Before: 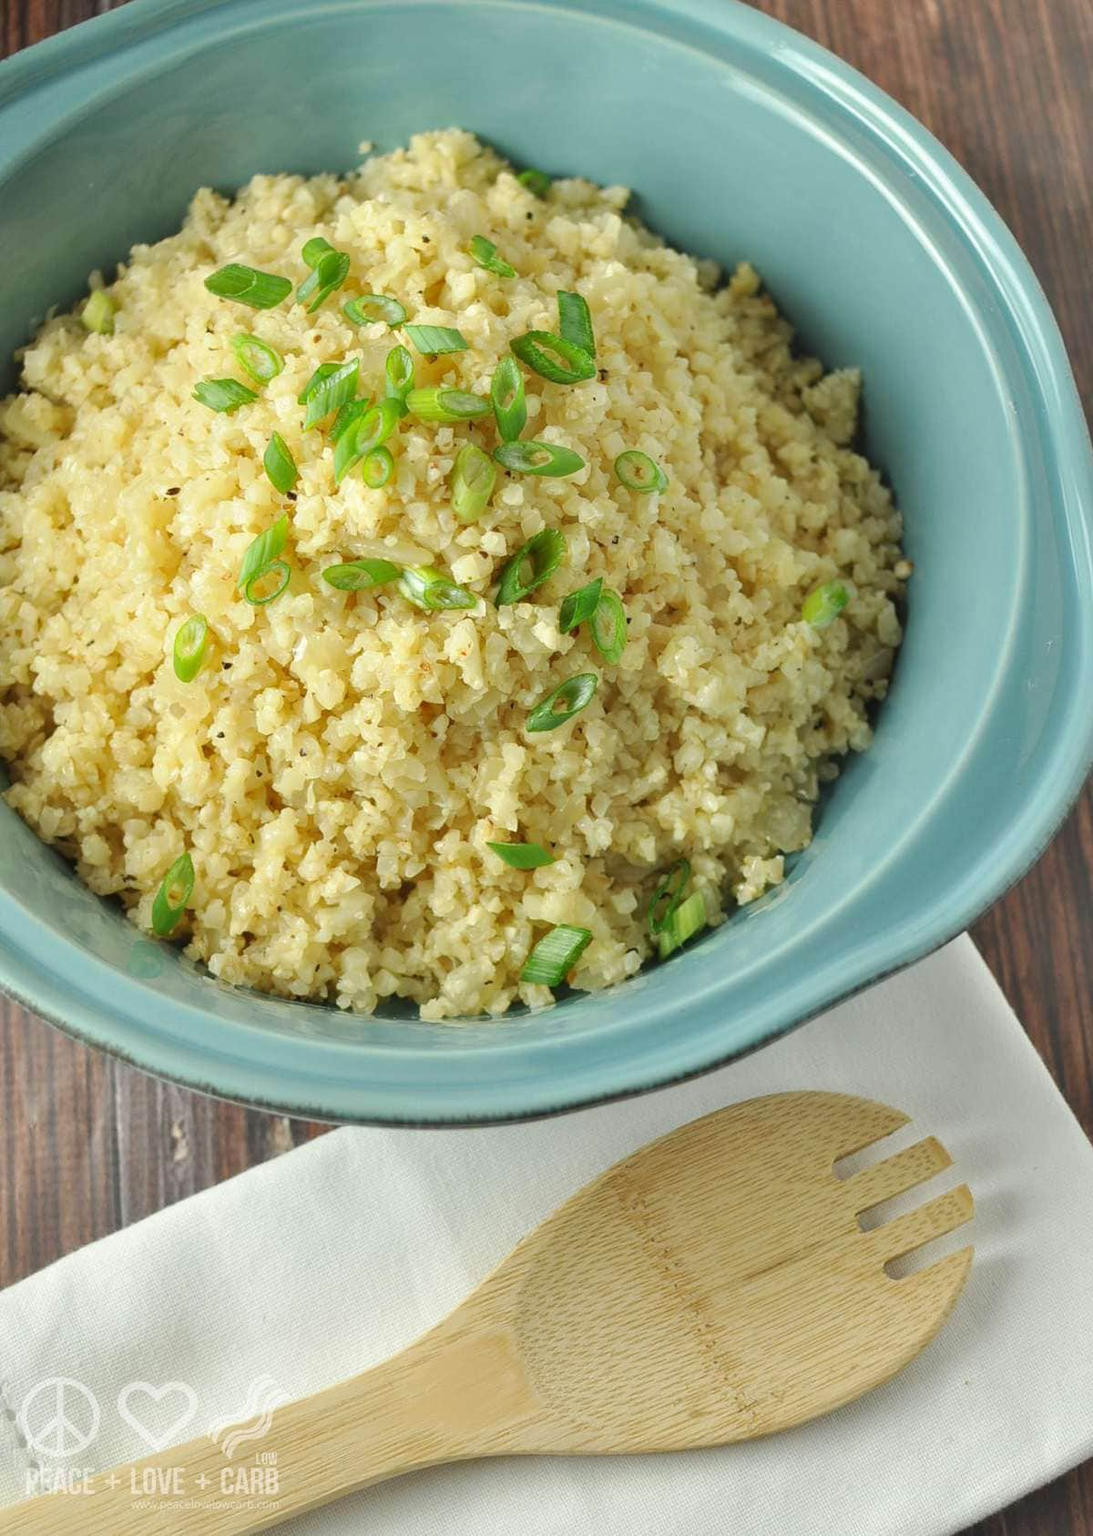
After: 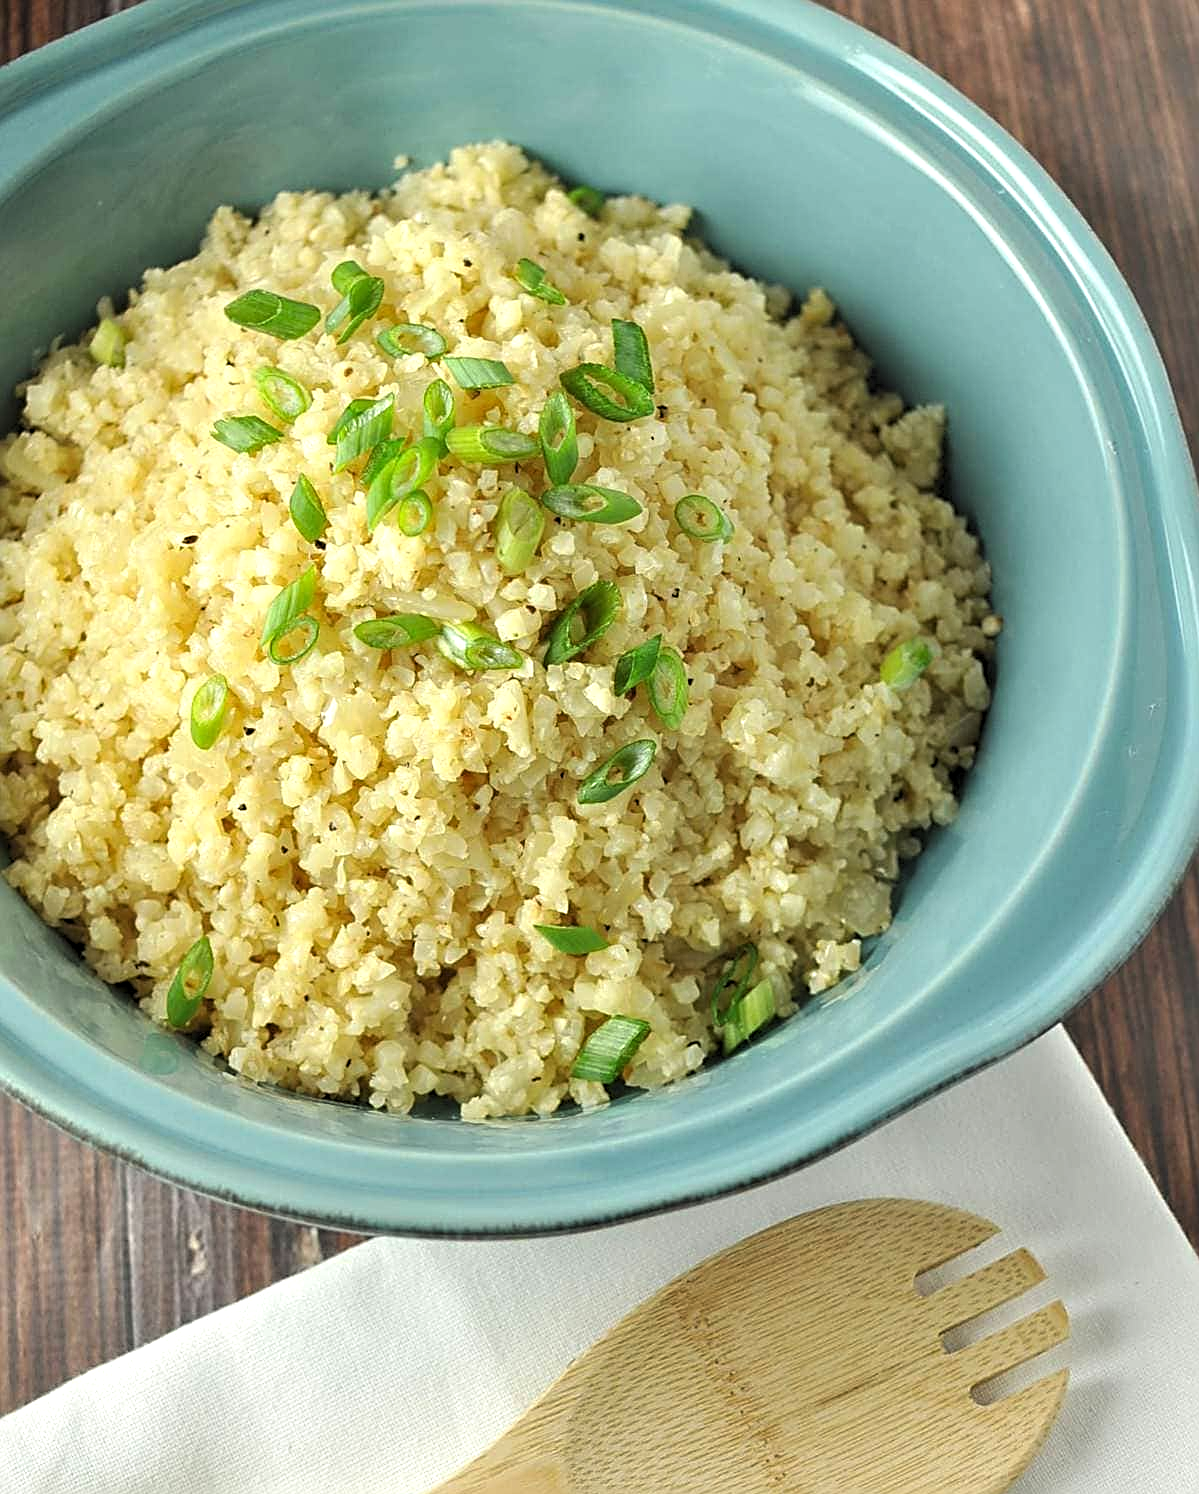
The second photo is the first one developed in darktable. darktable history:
sharpen: radius 2.532, amount 0.62
crop and rotate: top 0%, bottom 11.404%
levels: levels [0.062, 0.494, 0.925]
